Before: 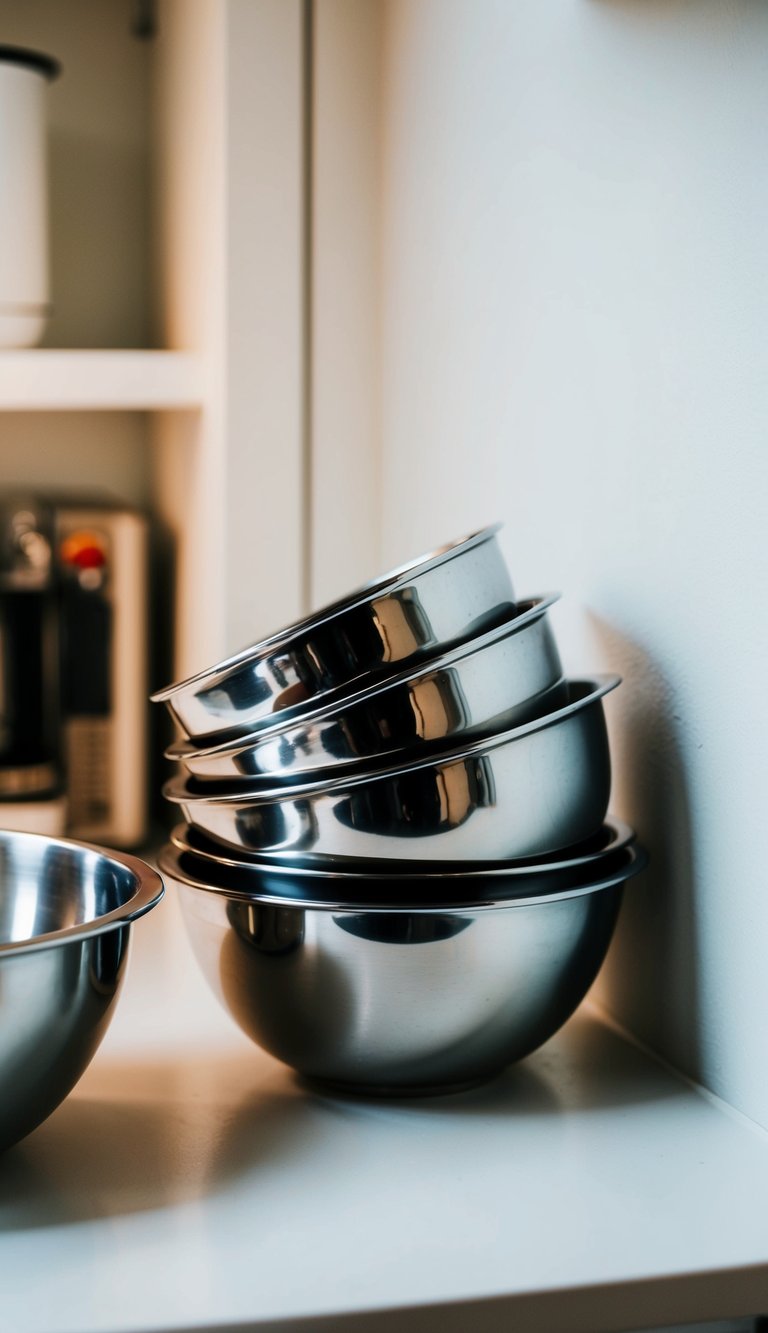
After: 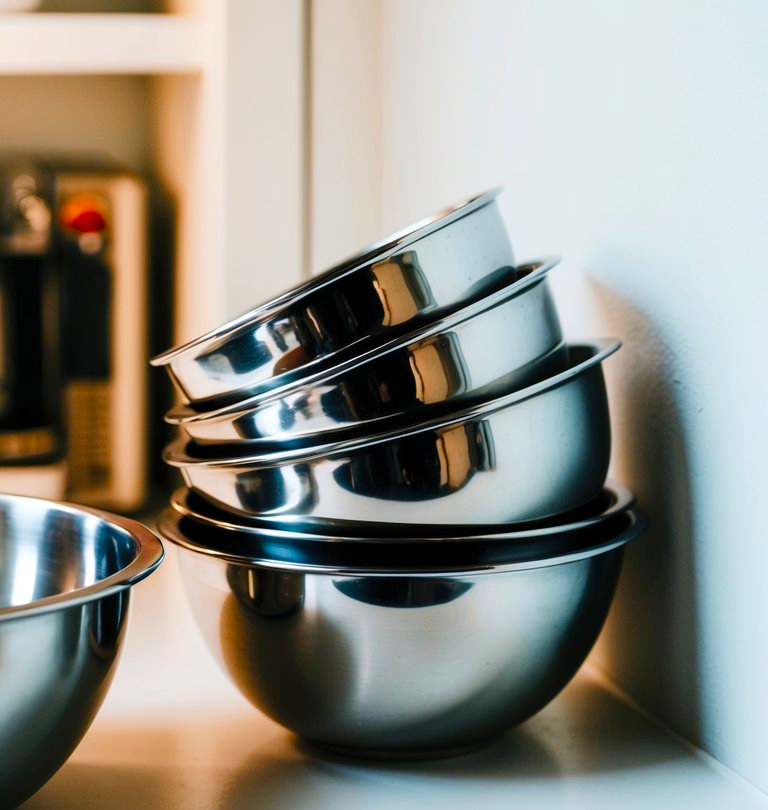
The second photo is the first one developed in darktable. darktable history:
contrast brightness saturation: contrast 0.072, brightness 0.075, saturation 0.184
crop and rotate: top 25.243%, bottom 13.975%
color balance rgb: perceptual saturation grading › global saturation 20%, perceptual saturation grading › highlights -24.915%, perceptual saturation grading › shadows 25.686%, contrast 4.806%
